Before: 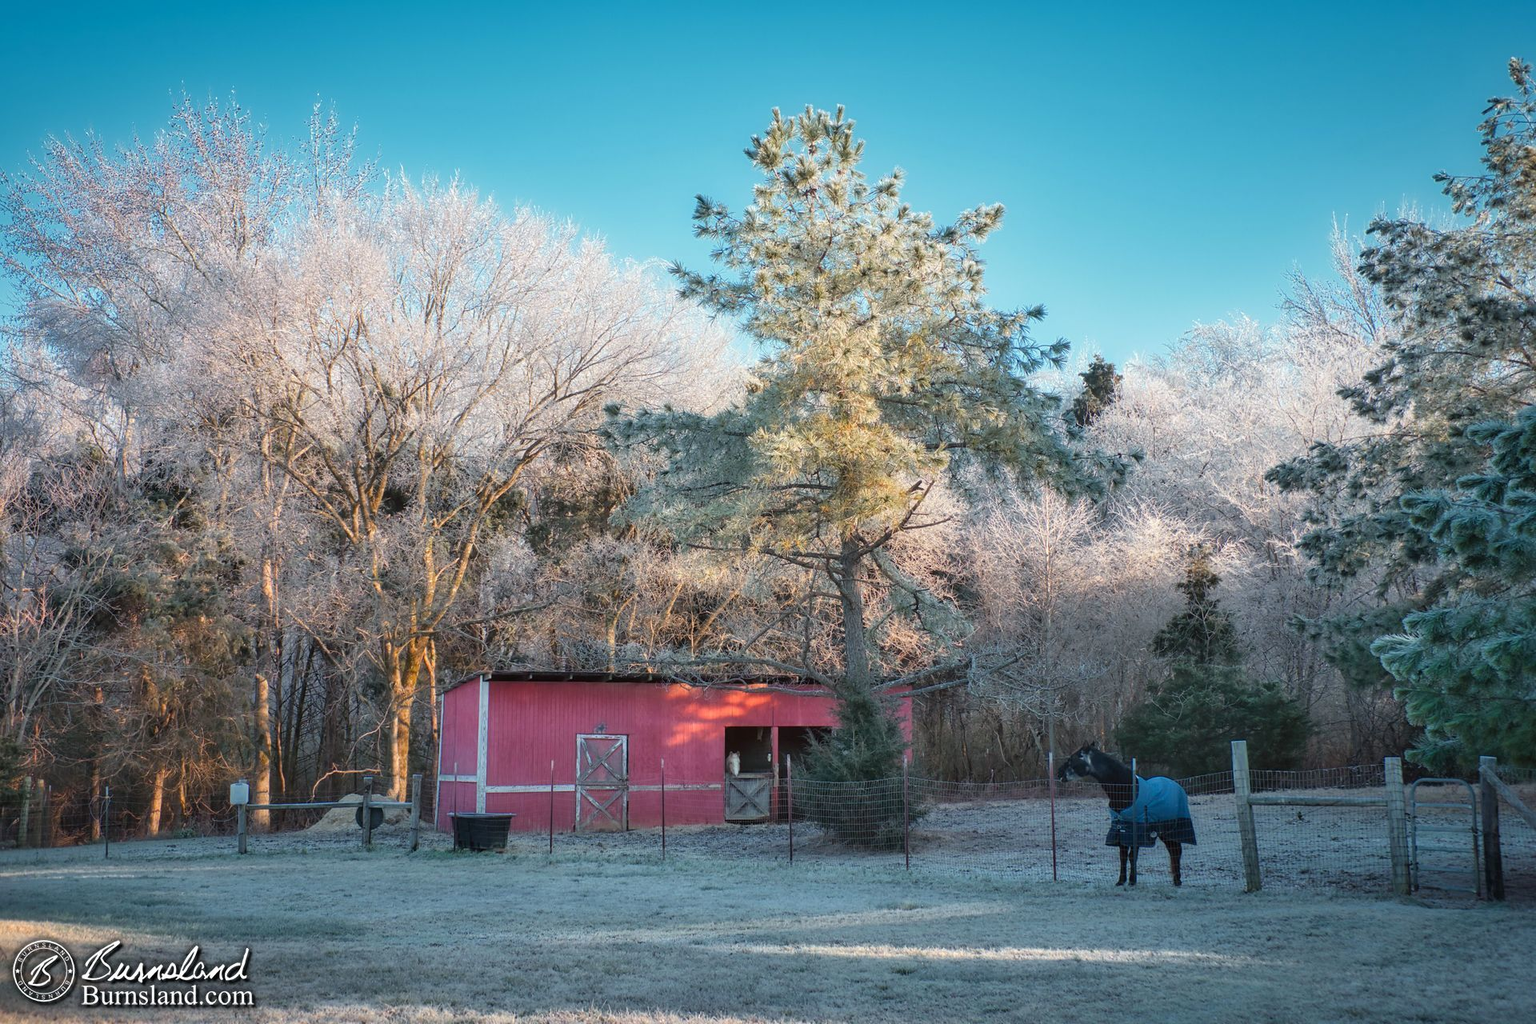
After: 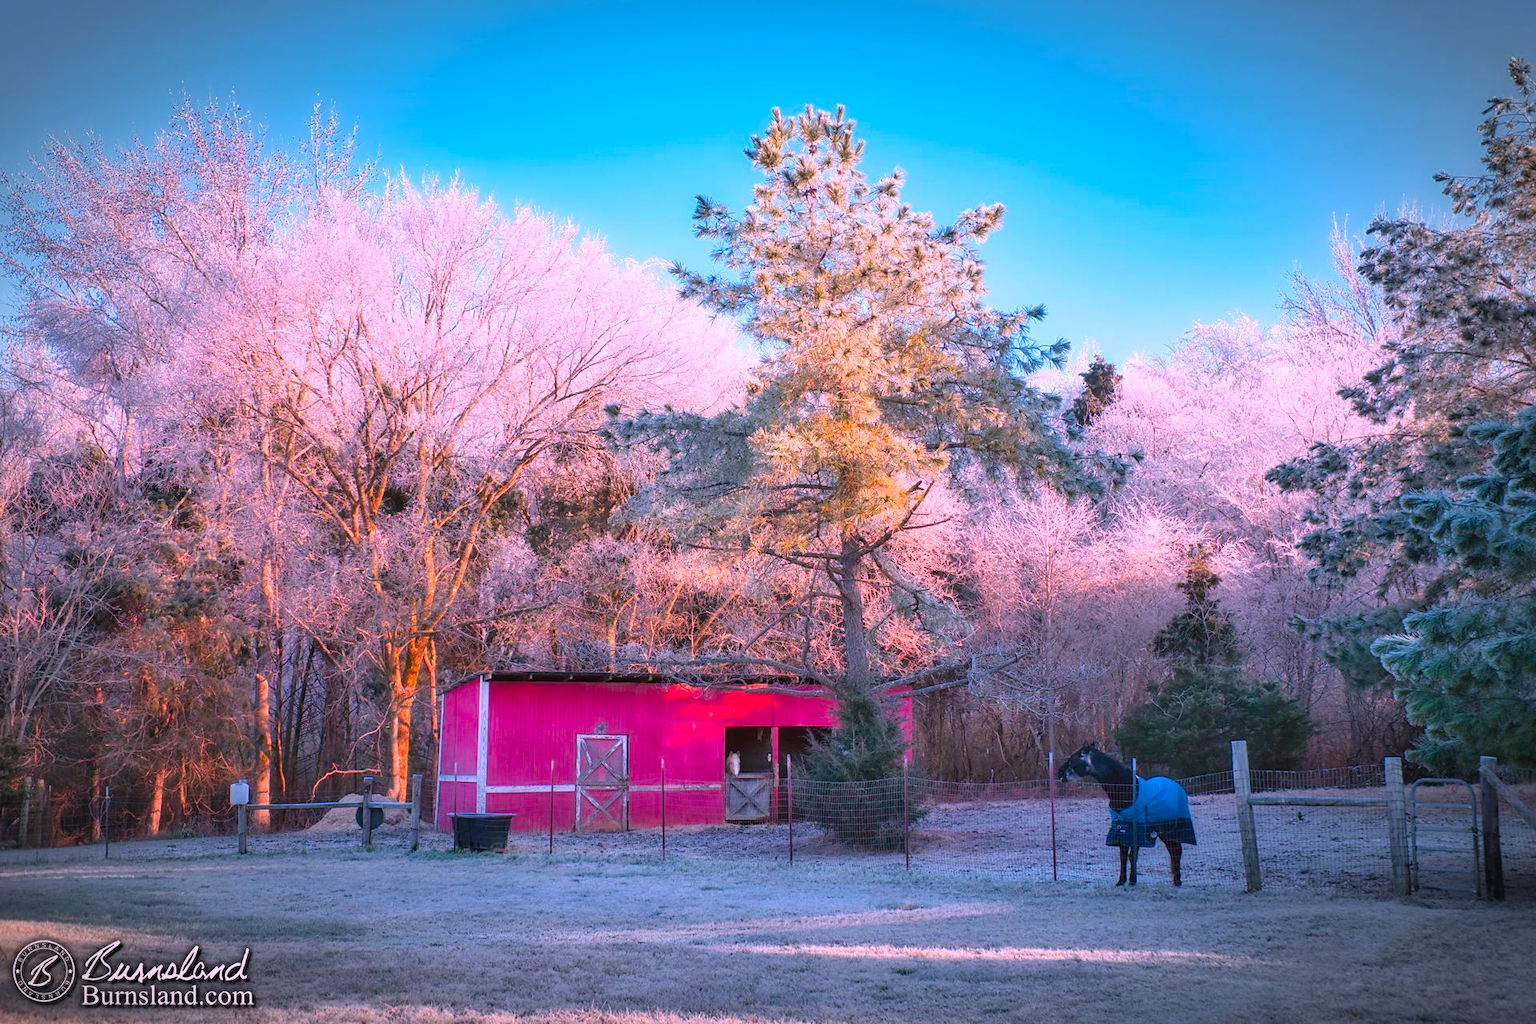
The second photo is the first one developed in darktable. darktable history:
exposure: exposure 0.207 EV, compensate highlight preservation false
vignetting: automatic ratio true
tone equalizer: on, module defaults
color correction: highlights a* 19.5, highlights b* -11.53, saturation 1.69
